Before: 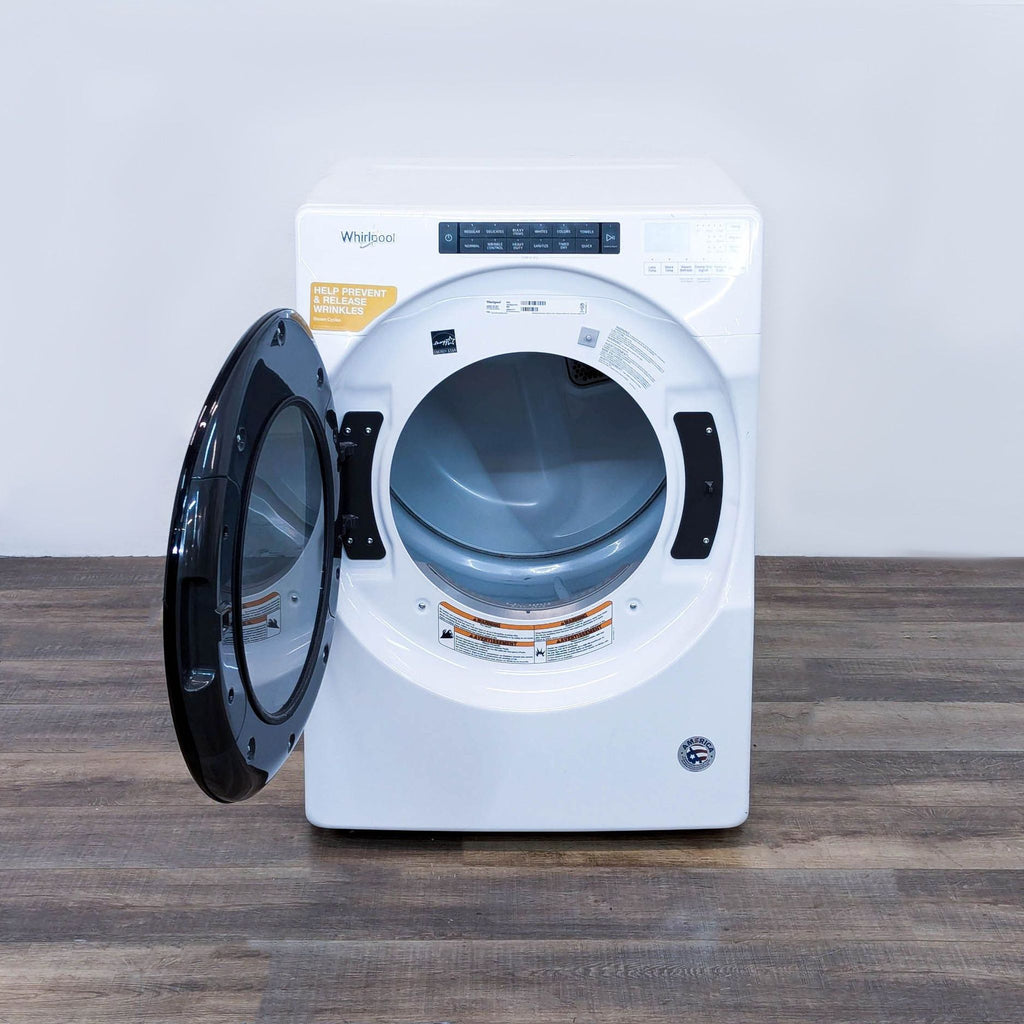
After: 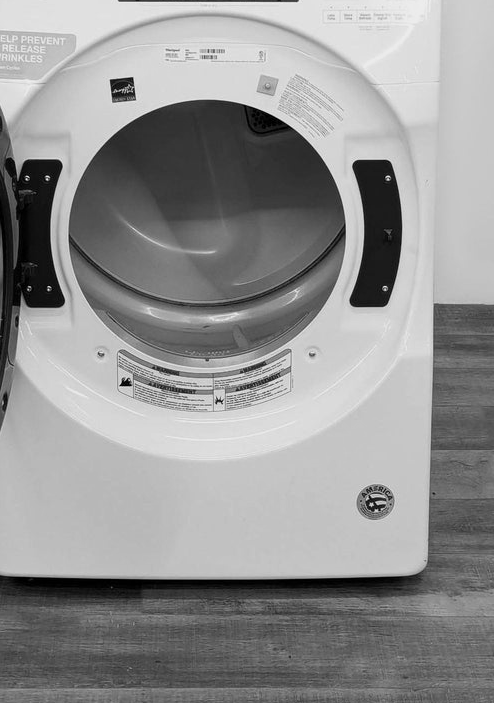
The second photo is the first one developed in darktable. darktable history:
monochrome: a -92.57, b 58.91
crop: left 31.379%, top 24.658%, right 20.326%, bottom 6.628%
